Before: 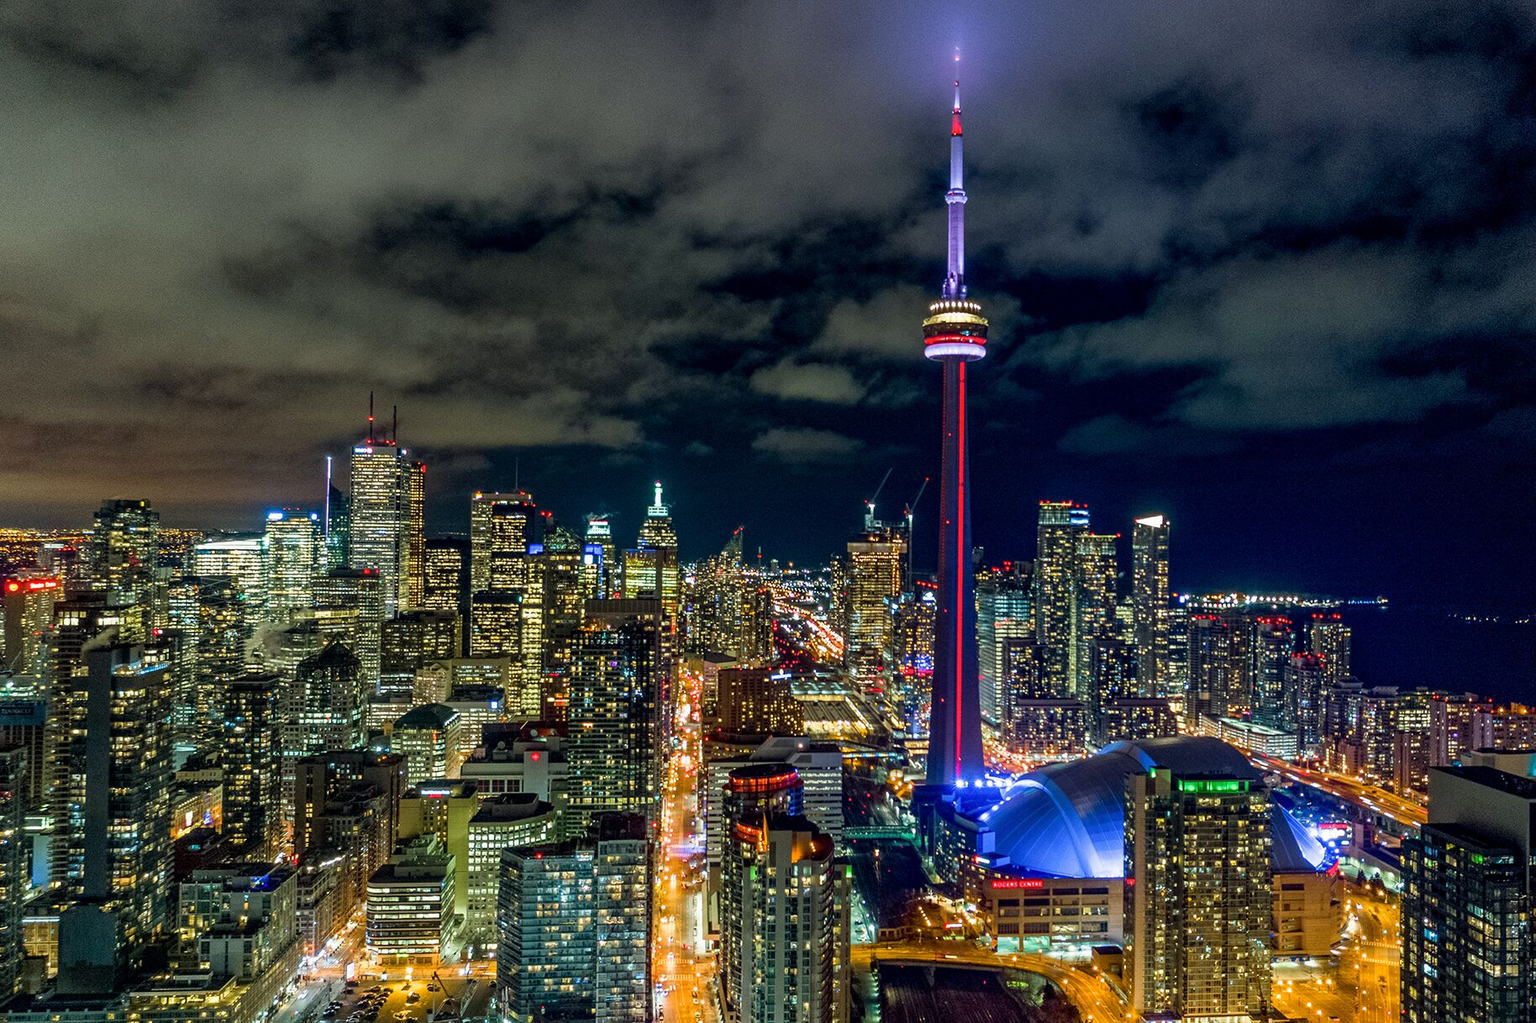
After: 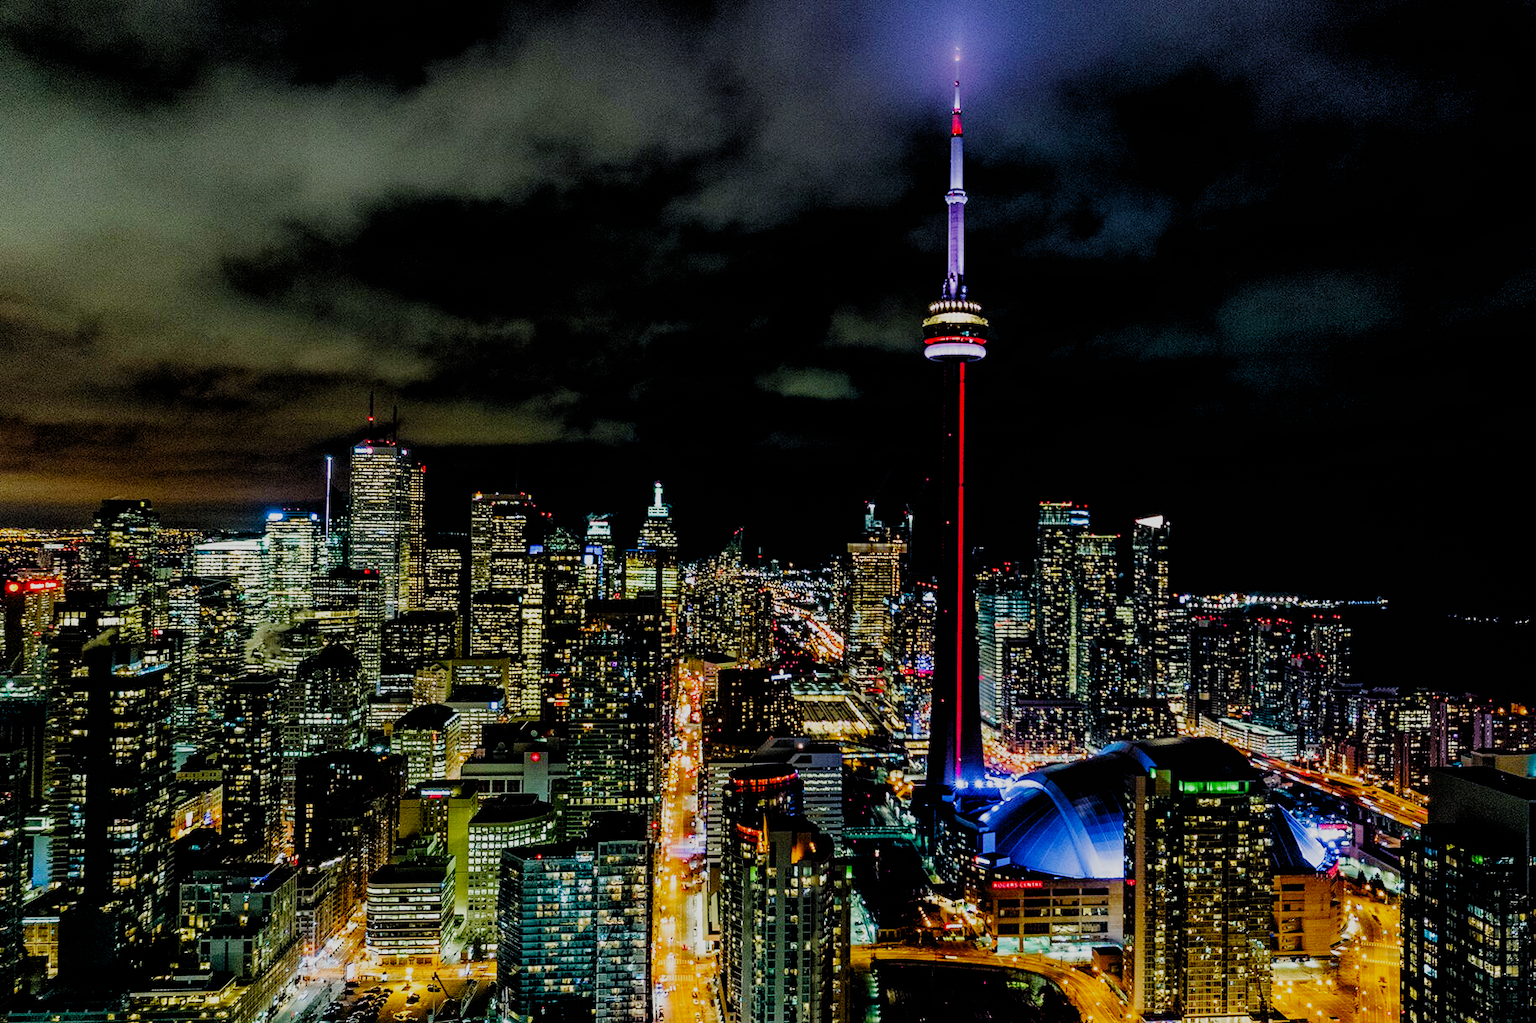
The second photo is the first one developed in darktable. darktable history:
filmic rgb: black relative exposure -3.1 EV, white relative exposure 7.05 EV, threshold 5.95 EV, hardness 1.47, contrast 1.35, add noise in highlights 0.001, preserve chrominance no, color science v3 (2019), use custom middle-gray values true, contrast in highlights soft, enable highlight reconstruction true
